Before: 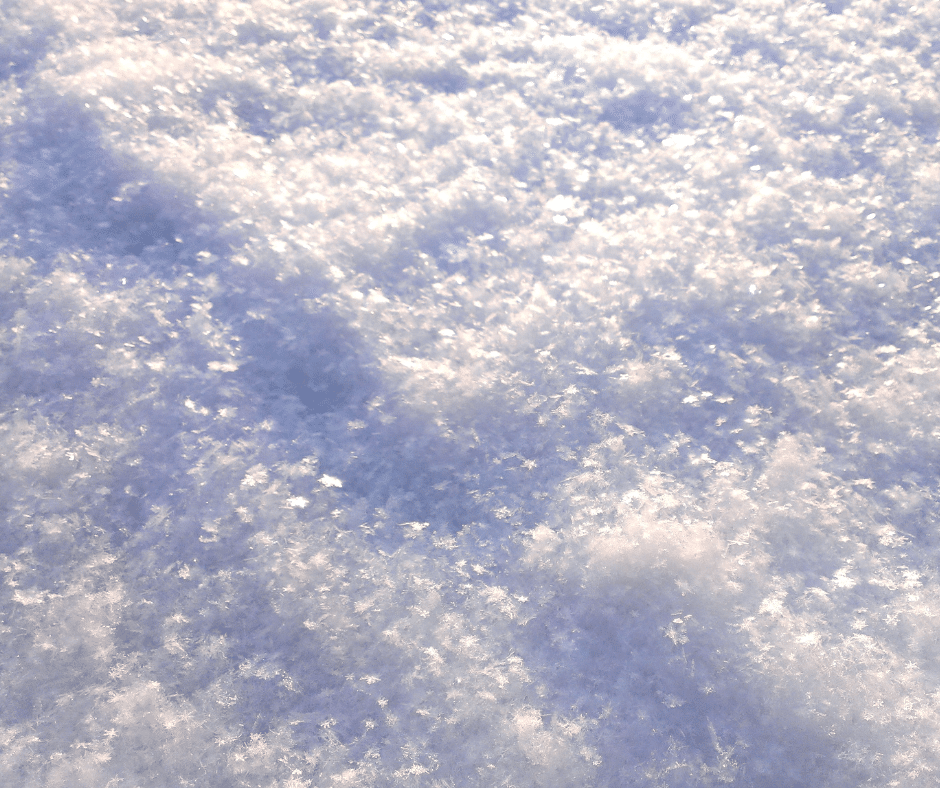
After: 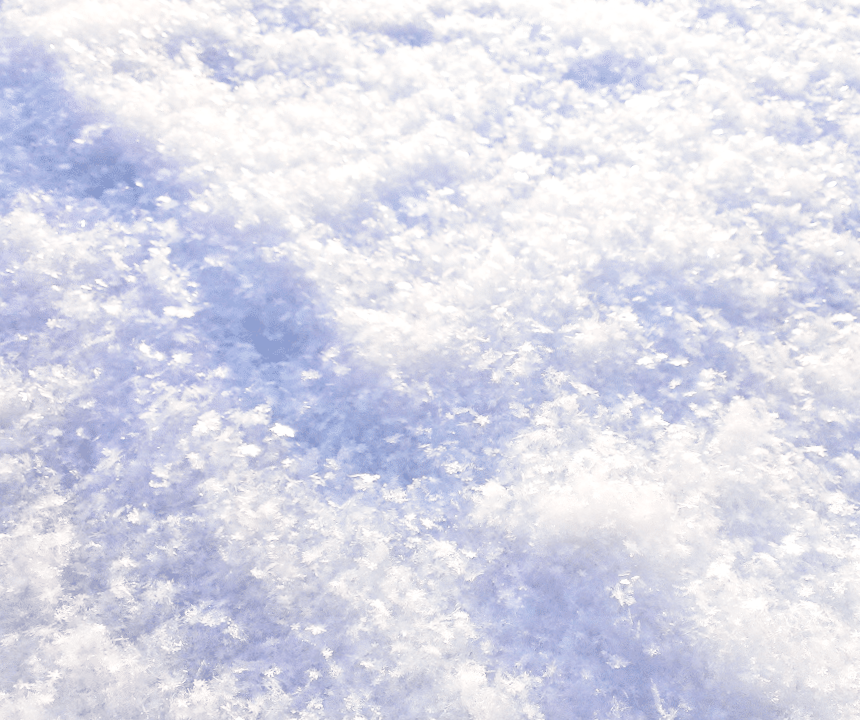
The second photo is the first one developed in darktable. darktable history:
crop and rotate: angle -1.94°, left 3.088%, top 4.158%, right 1.664%, bottom 0.729%
base curve: curves: ch0 [(0, 0) (0.028, 0.03) (0.121, 0.232) (0.46, 0.748) (0.859, 0.968) (1, 1)], preserve colors none
contrast equalizer: y [[0.546, 0.552, 0.554, 0.554, 0.552, 0.546], [0.5 ×6], [0.5 ×6], [0 ×6], [0 ×6]]
